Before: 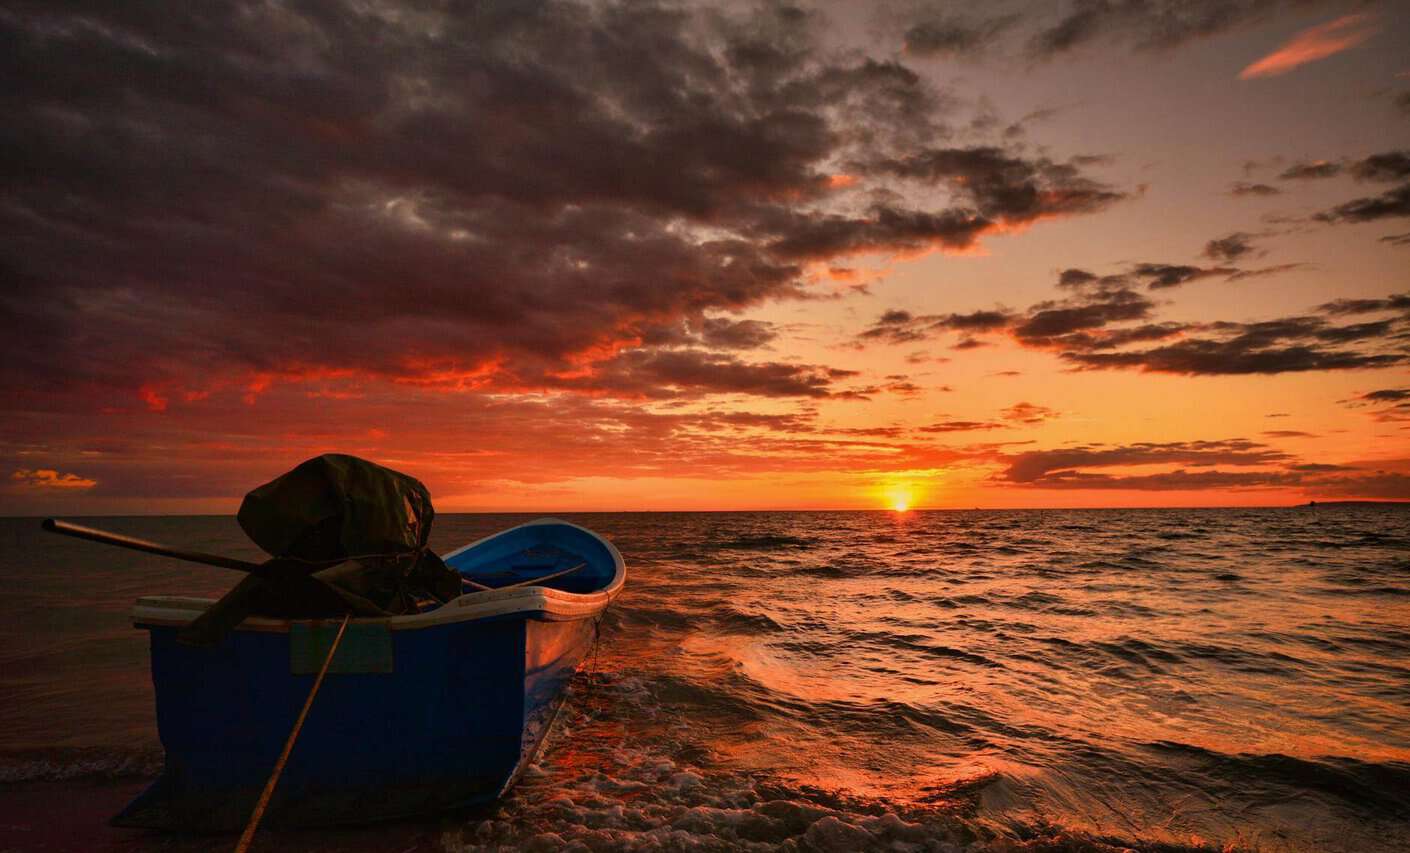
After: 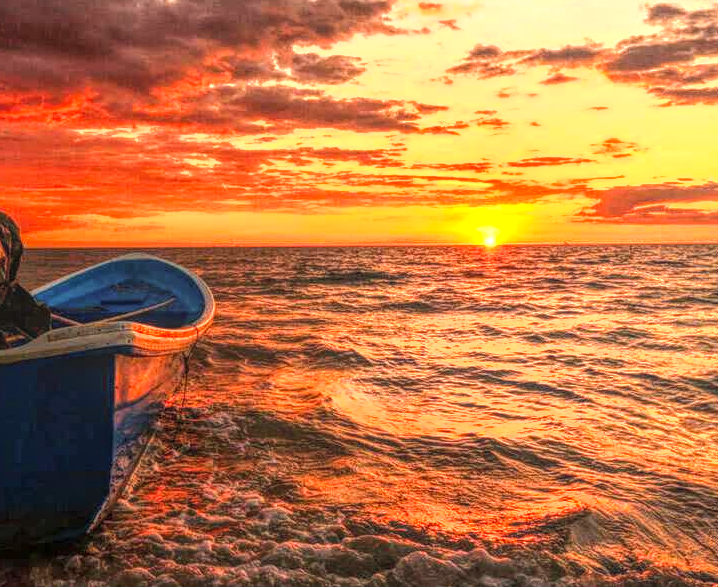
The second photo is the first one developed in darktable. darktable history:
tone equalizer: -8 EV -0.417 EV, -7 EV -0.389 EV, -6 EV -0.333 EV, -5 EV -0.222 EV, -3 EV 0.222 EV, -2 EV 0.333 EV, -1 EV 0.389 EV, +0 EV 0.417 EV, edges refinement/feathering 500, mask exposure compensation -1.57 EV, preserve details no
crop and rotate: left 29.237%, top 31.152%, right 19.807%
exposure: black level correction 0, exposure 1.2 EV, compensate exposure bias true, compensate highlight preservation false
local contrast: highlights 20%, shadows 30%, detail 200%, midtone range 0.2
